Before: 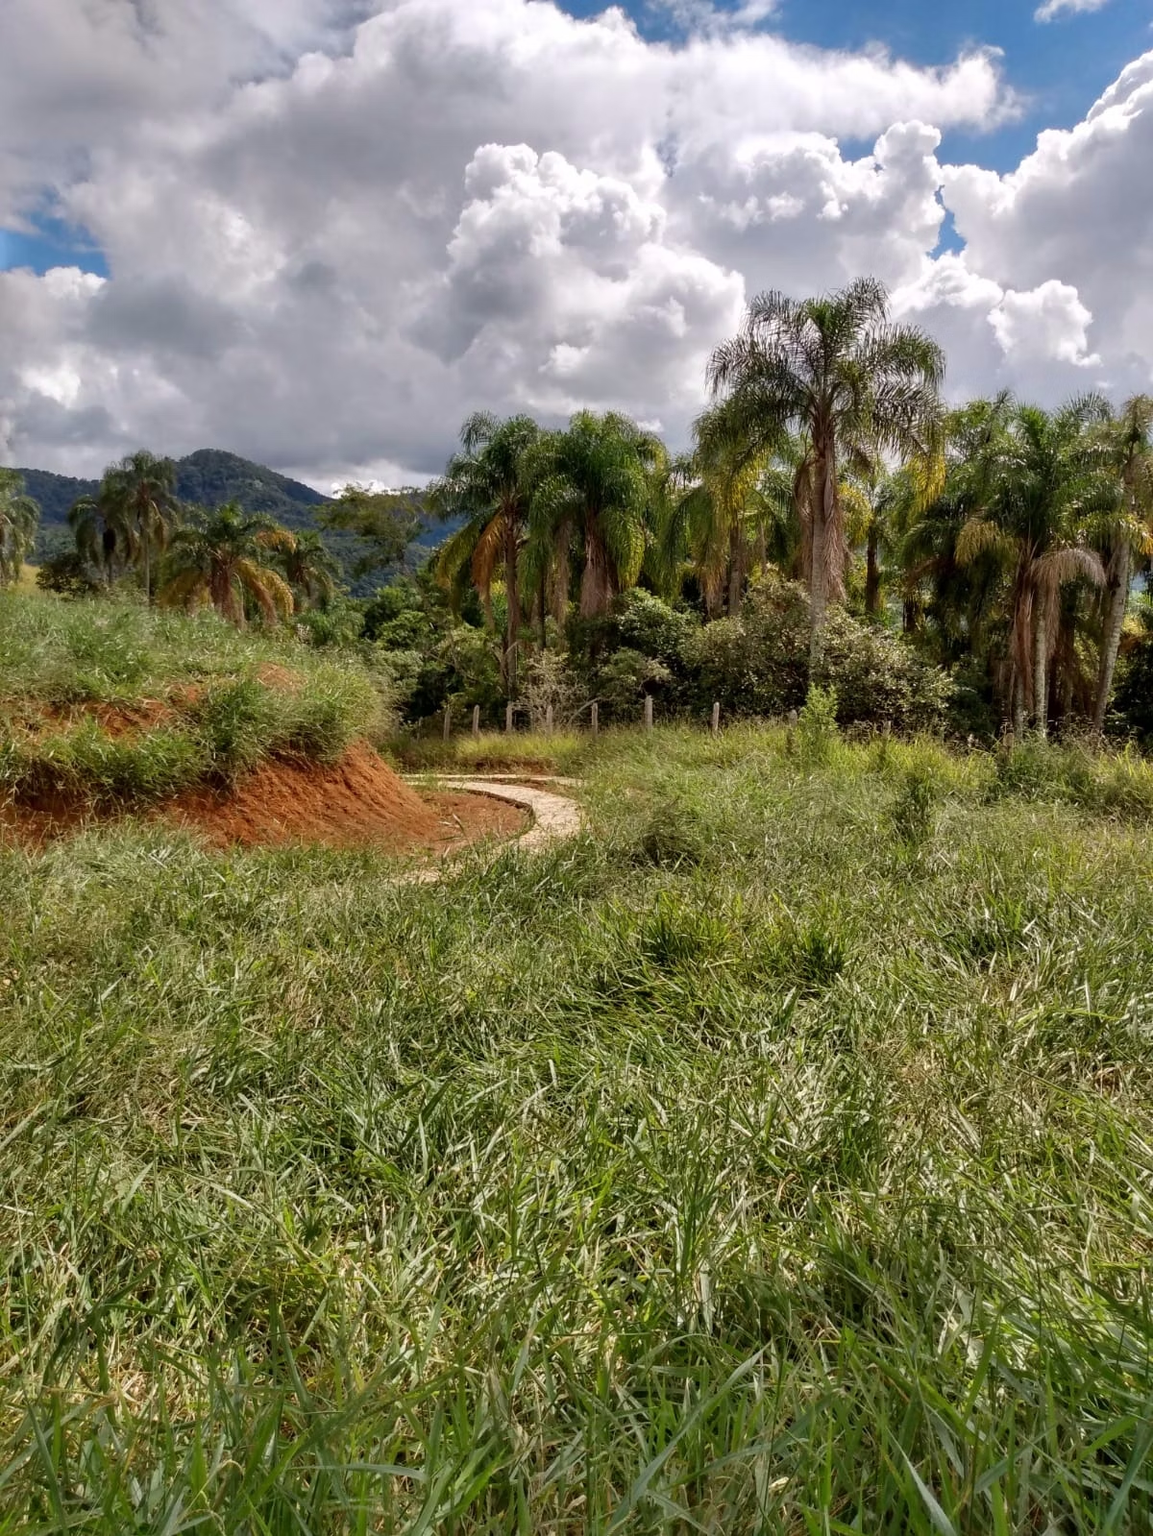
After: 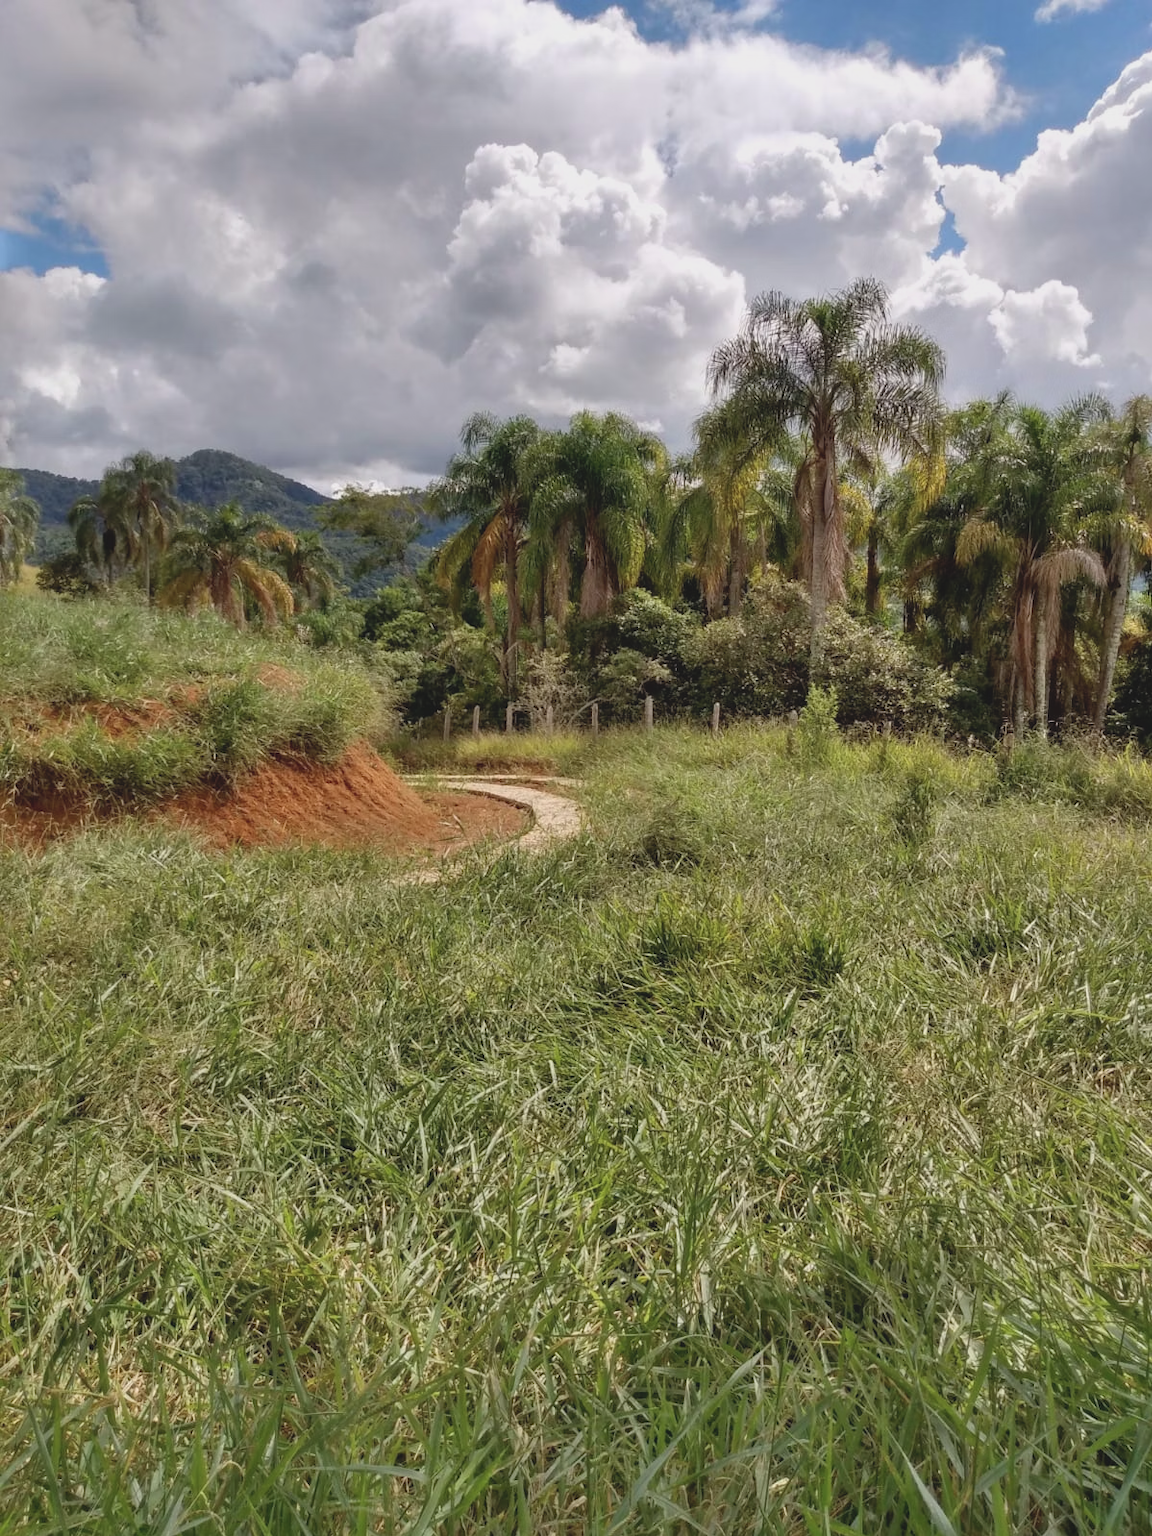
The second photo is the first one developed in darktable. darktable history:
contrast brightness saturation: contrast -0.142, brightness 0.046, saturation -0.132
